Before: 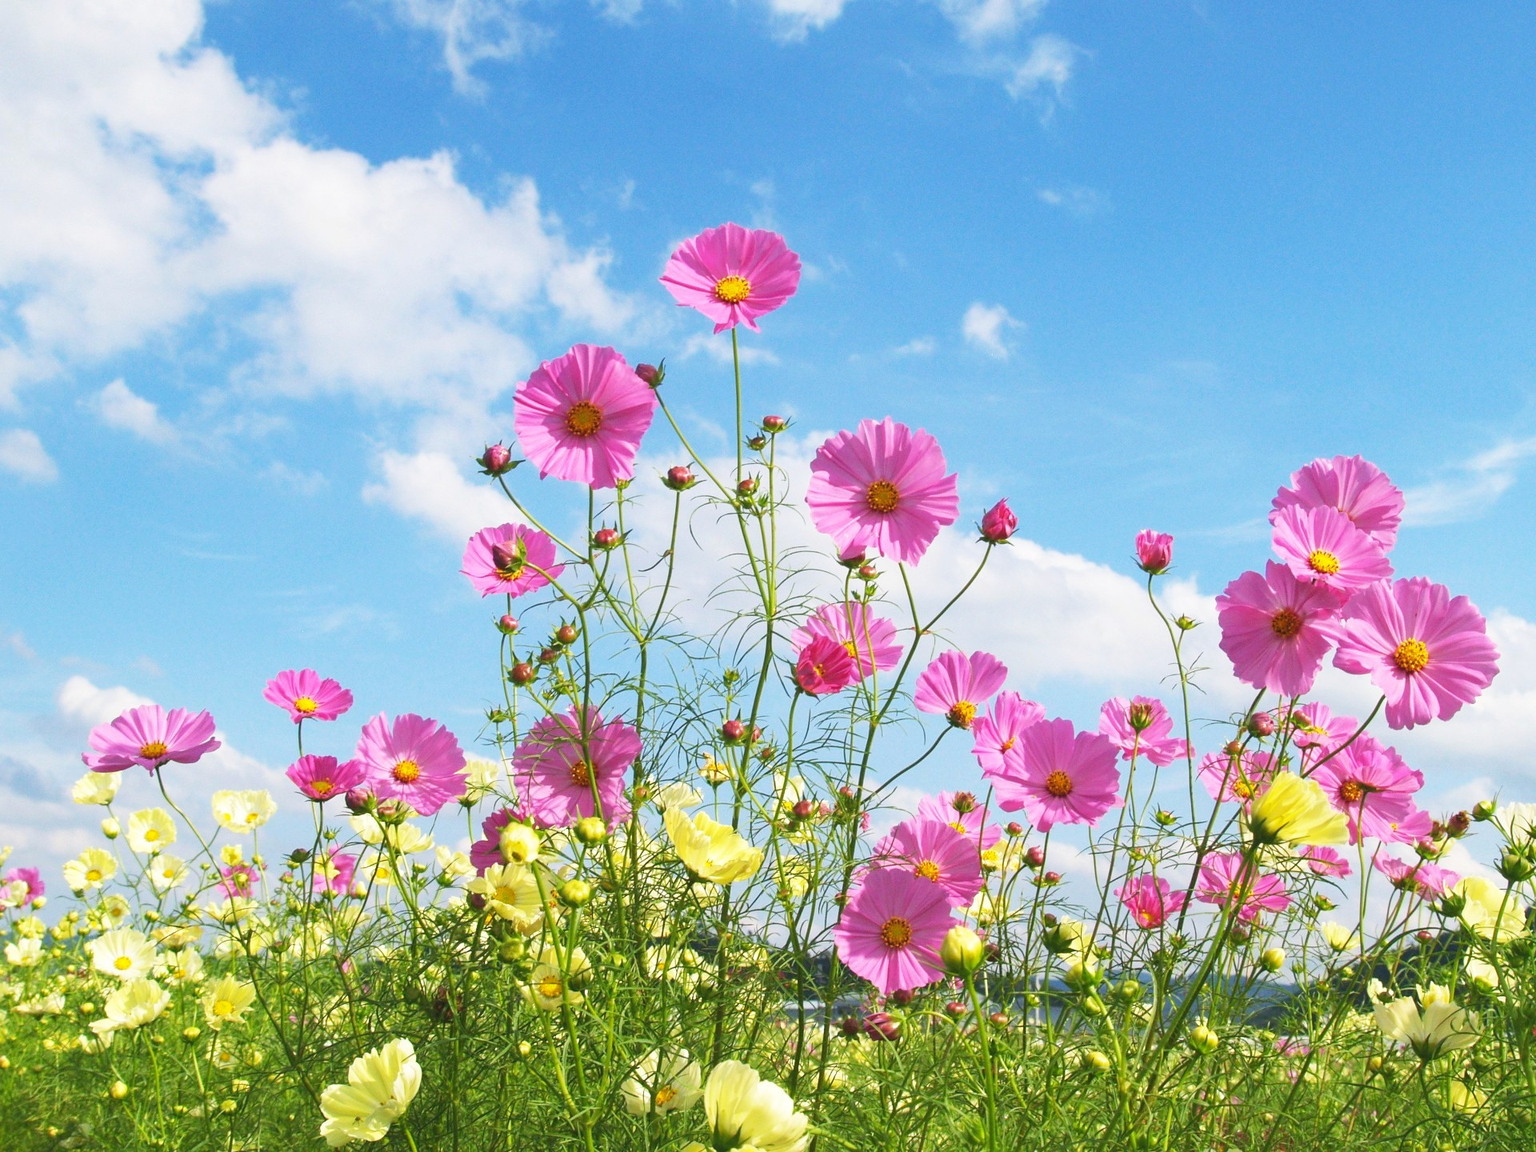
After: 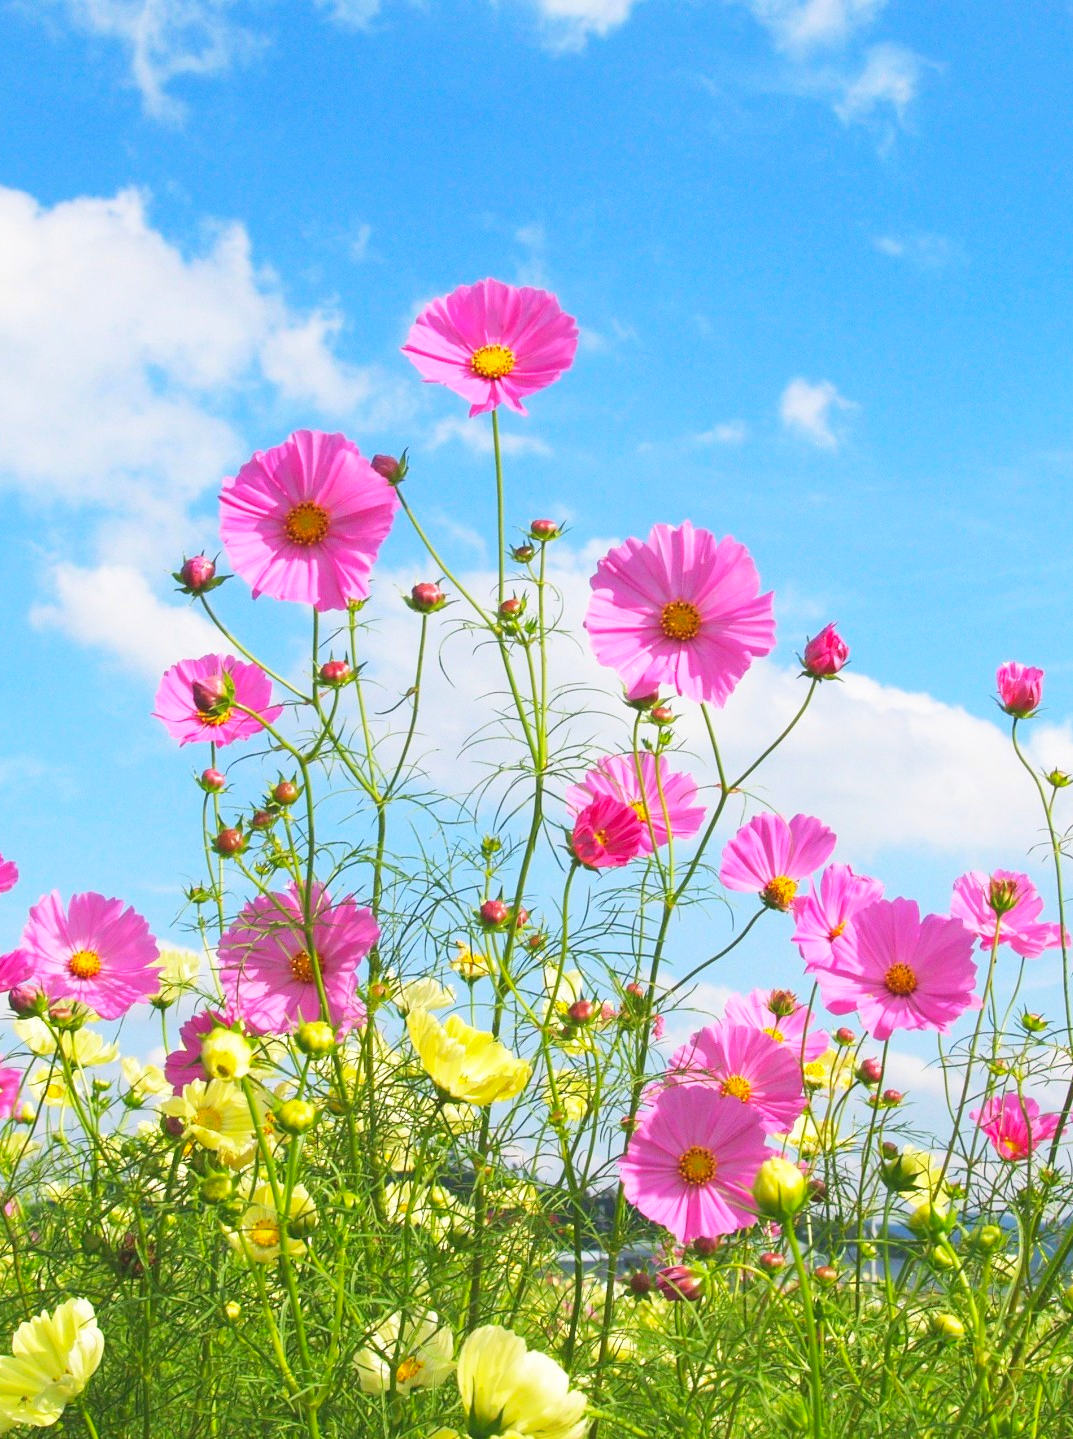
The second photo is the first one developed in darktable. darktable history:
contrast brightness saturation: brightness 0.09, saturation 0.193
crop: left 22.068%, right 22.042%, bottom 0.011%
